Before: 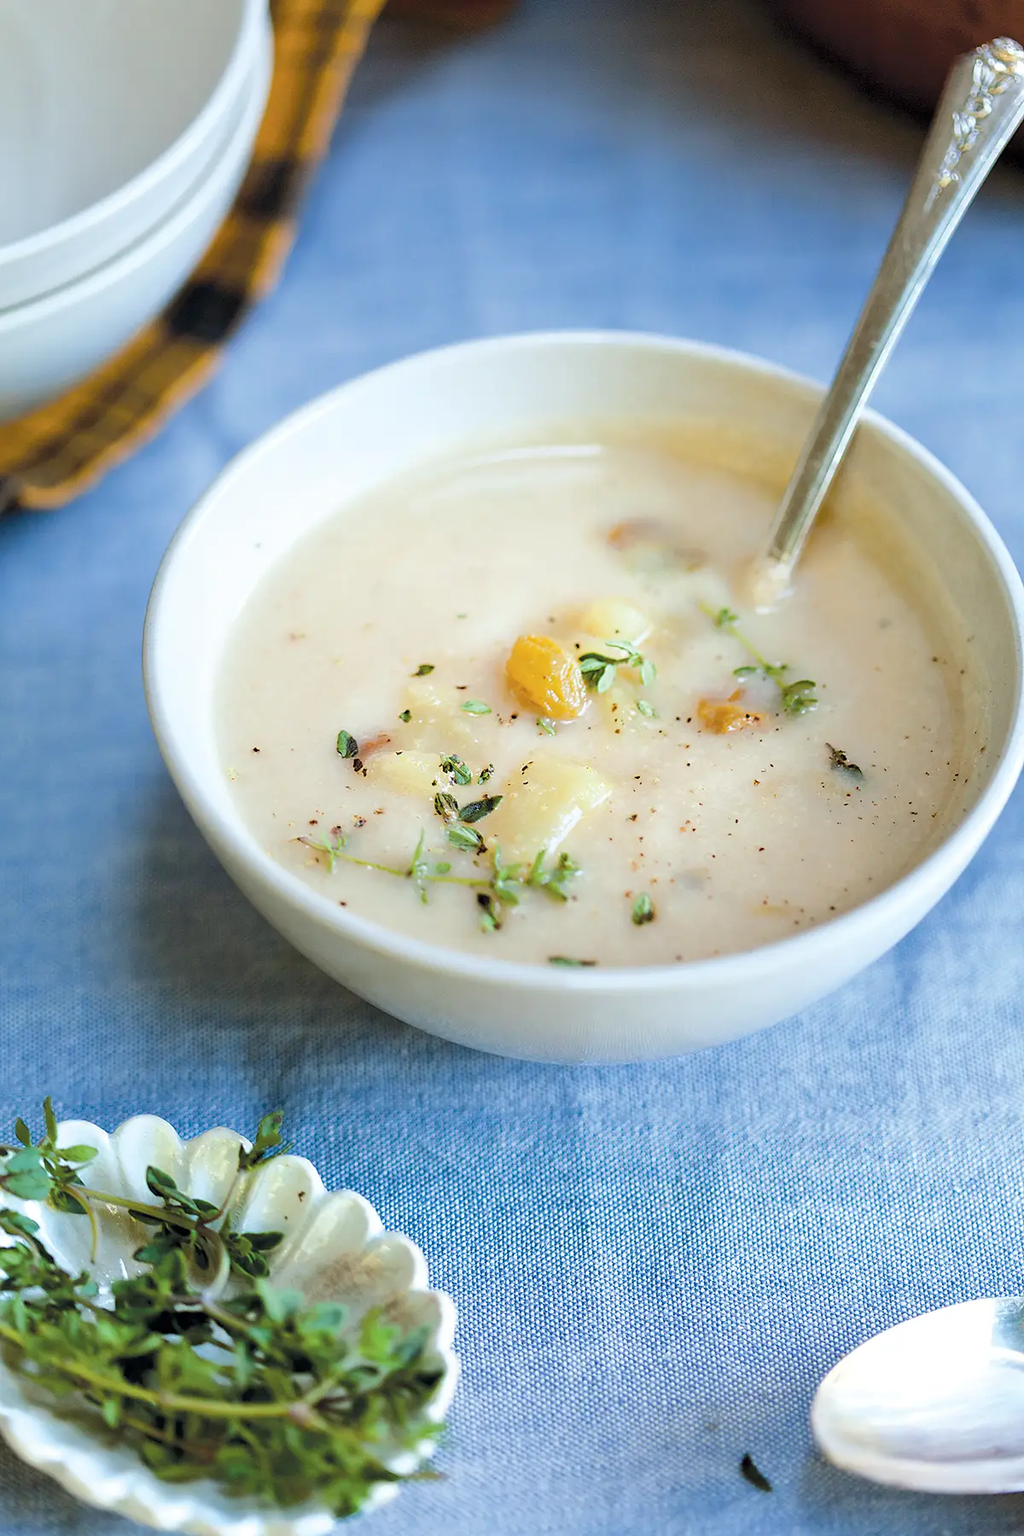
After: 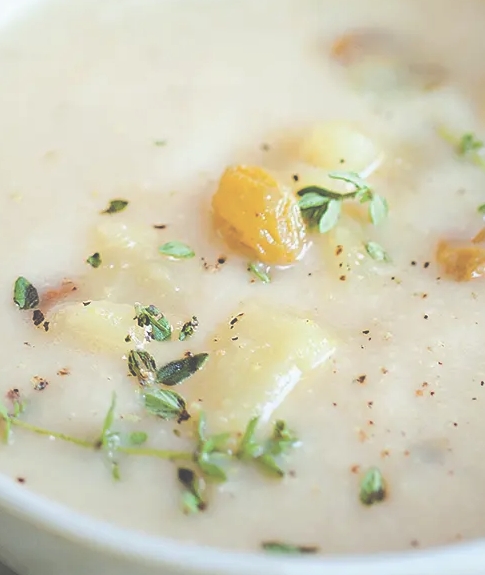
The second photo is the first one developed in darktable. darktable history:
crop: left 31.751%, top 32.172%, right 27.8%, bottom 35.83%
exposure: black level correction -0.062, exposure -0.05 EV, compensate highlight preservation false
